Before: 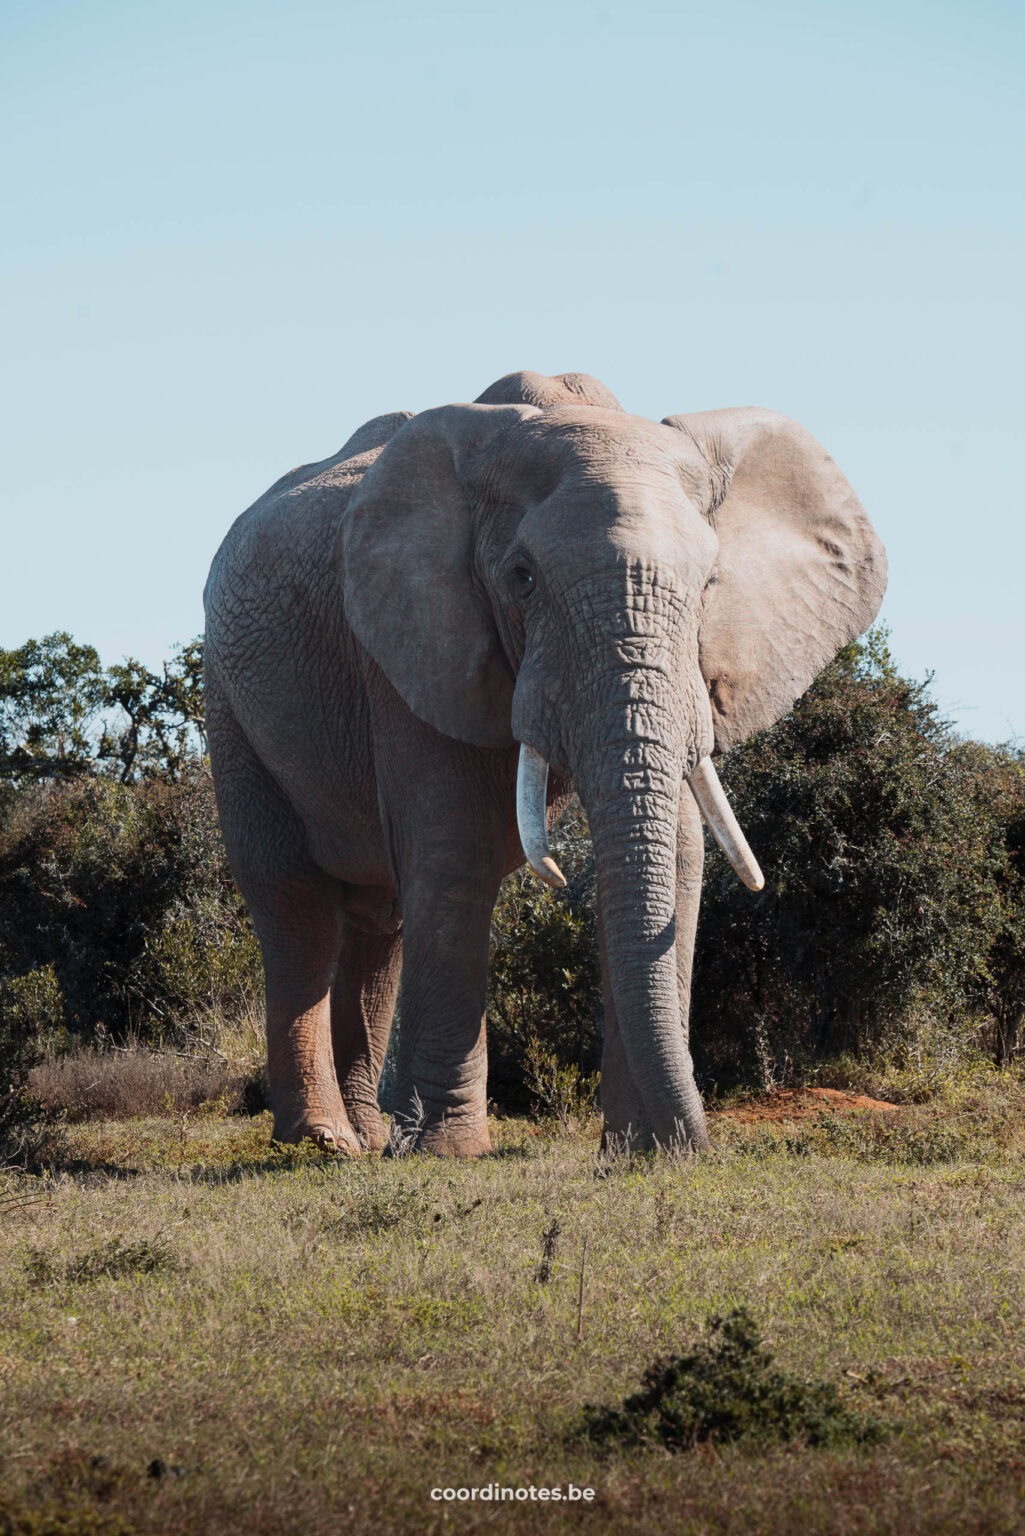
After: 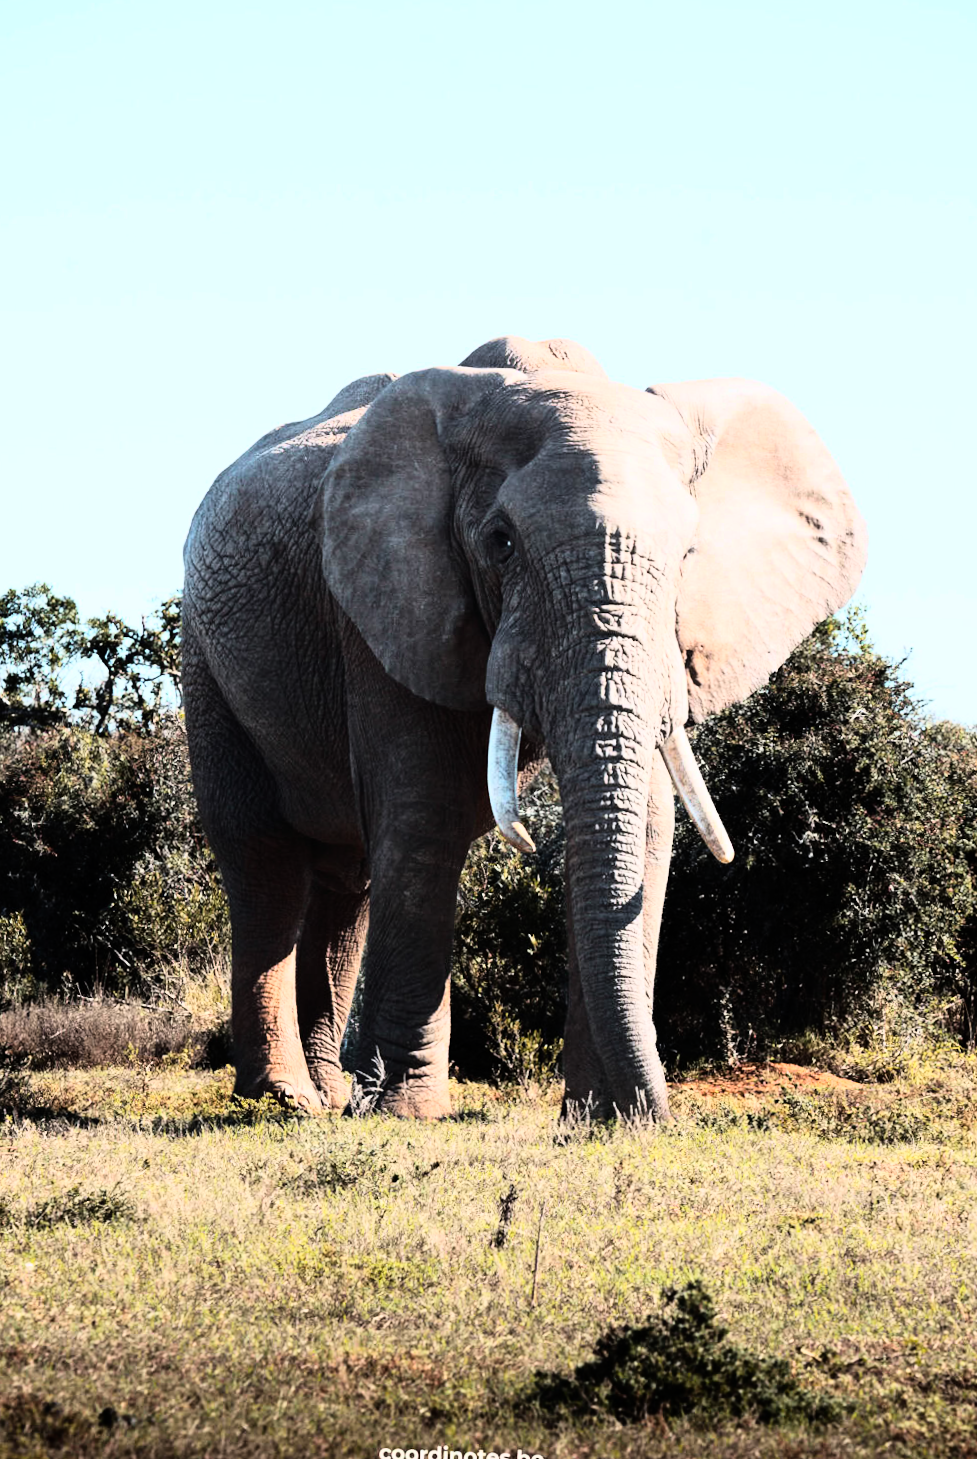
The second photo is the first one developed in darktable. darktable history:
rgb curve: curves: ch0 [(0, 0) (0.21, 0.15) (0.24, 0.21) (0.5, 0.75) (0.75, 0.96) (0.89, 0.99) (1, 1)]; ch1 [(0, 0.02) (0.21, 0.13) (0.25, 0.2) (0.5, 0.67) (0.75, 0.9) (0.89, 0.97) (1, 1)]; ch2 [(0, 0.02) (0.21, 0.13) (0.25, 0.2) (0.5, 0.67) (0.75, 0.9) (0.89, 0.97) (1, 1)], compensate middle gray true
crop and rotate: angle -1.69°
rotate and perspective: rotation 0.192°, lens shift (horizontal) -0.015, crop left 0.005, crop right 0.996, crop top 0.006, crop bottom 0.99
